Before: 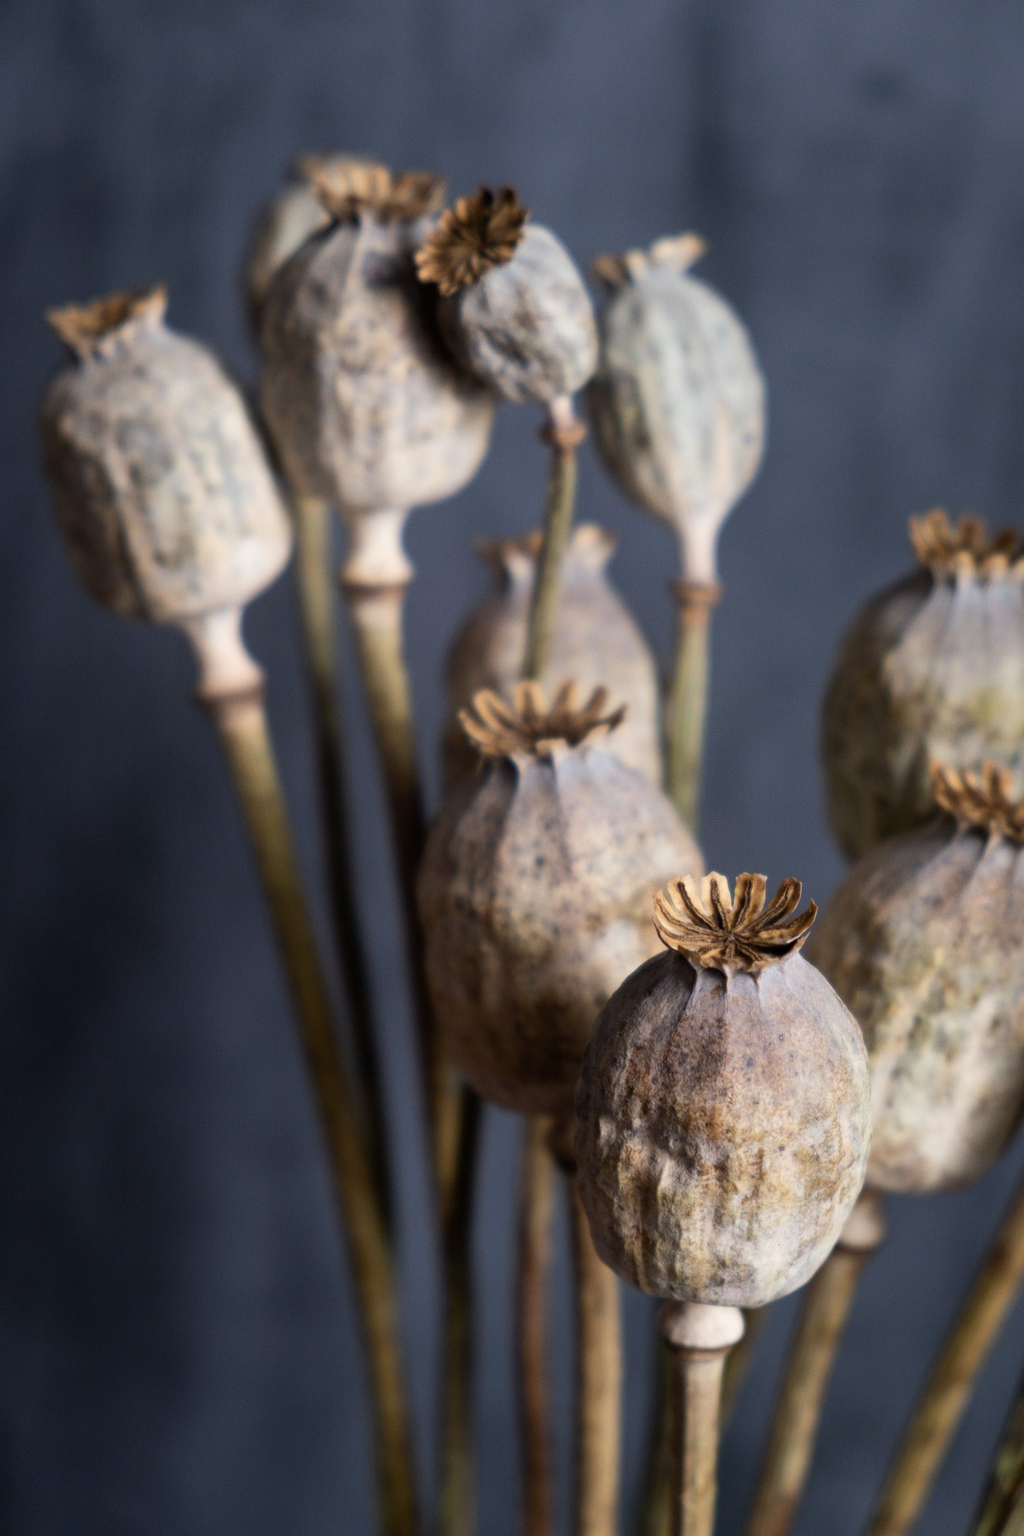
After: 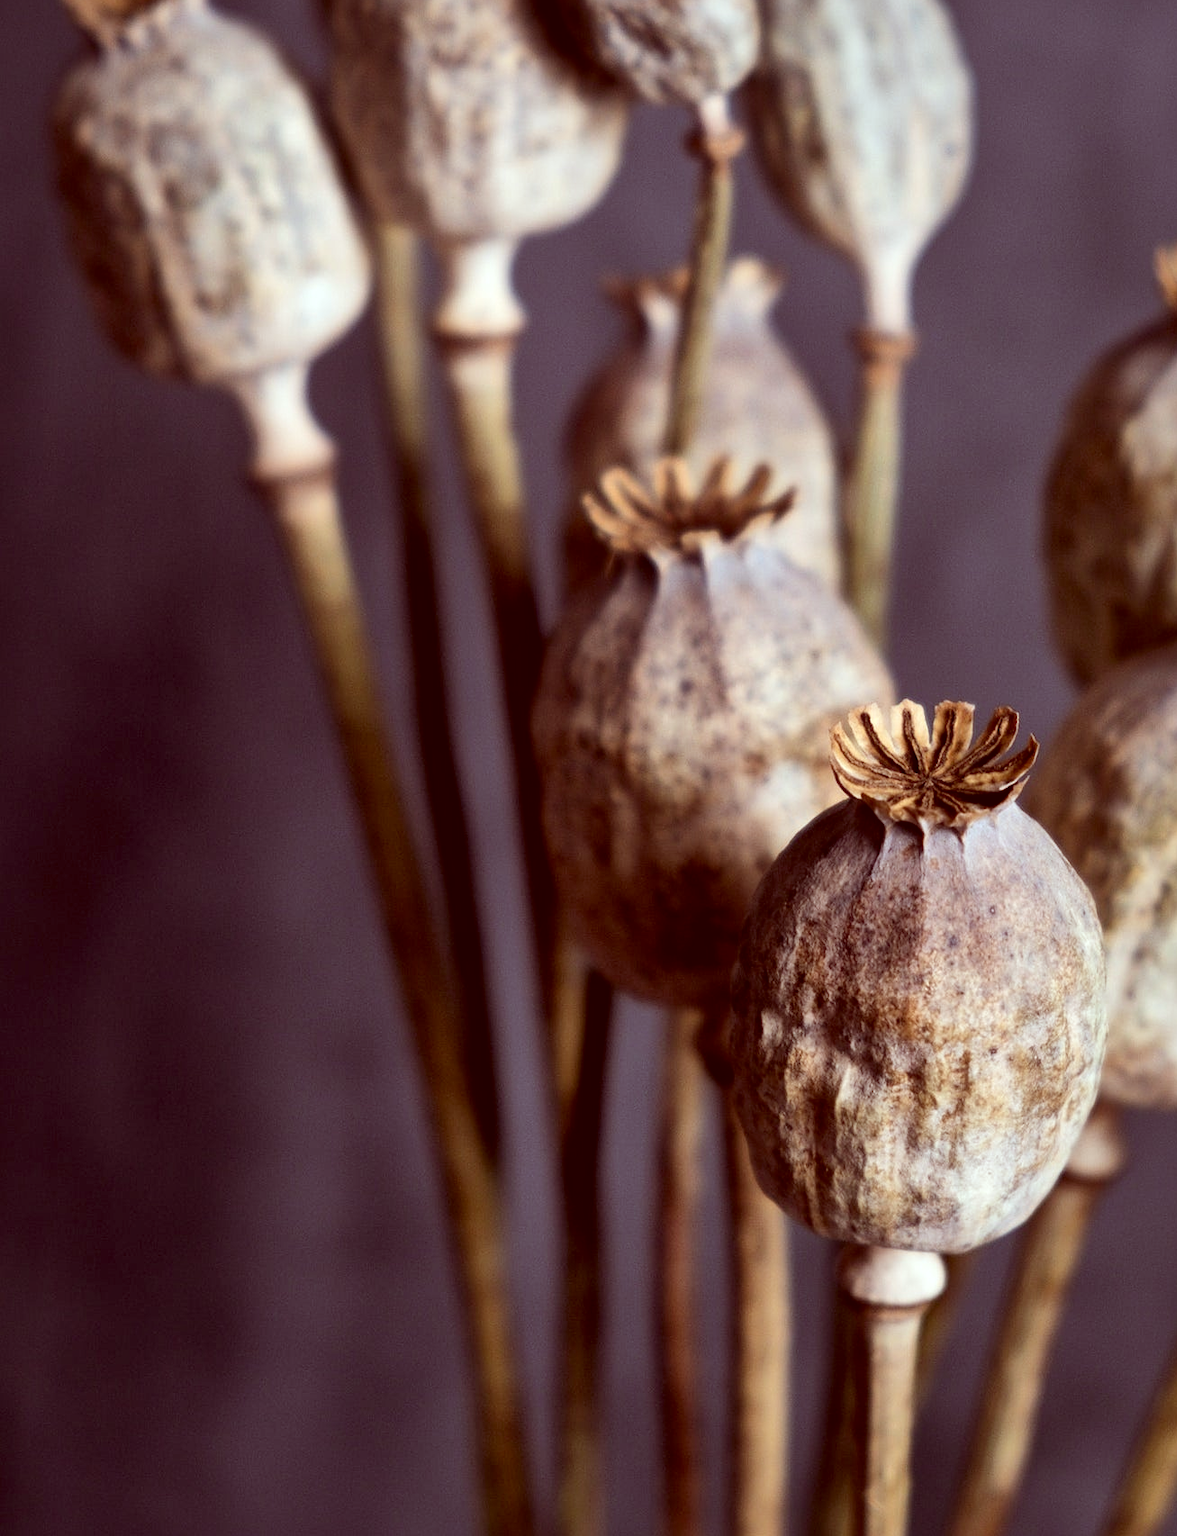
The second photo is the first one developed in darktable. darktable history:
color correction: highlights a* -7.23, highlights b* -0.161, shadows a* 20.08, shadows b* 11.73
sharpen: amount 0.2
local contrast: mode bilateral grid, contrast 25, coarseness 60, detail 151%, midtone range 0.2
white balance: red 1.009, blue 1.027
crop: top 20.916%, right 9.437%, bottom 0.316%
